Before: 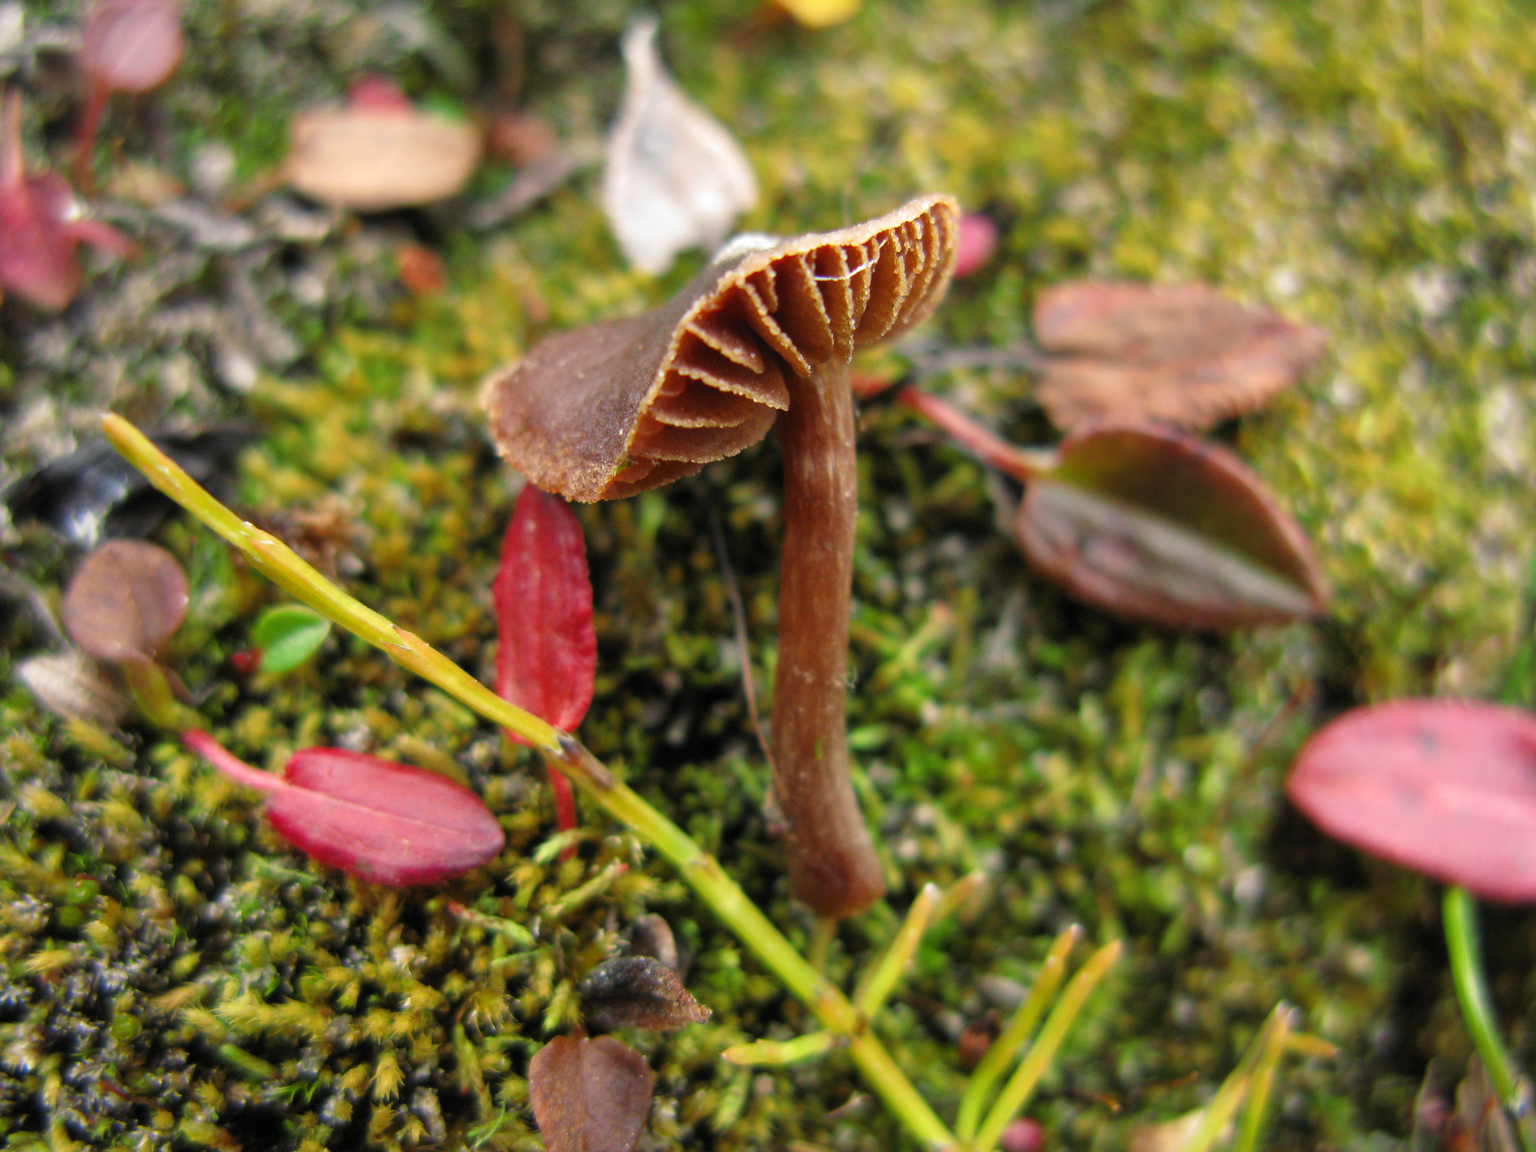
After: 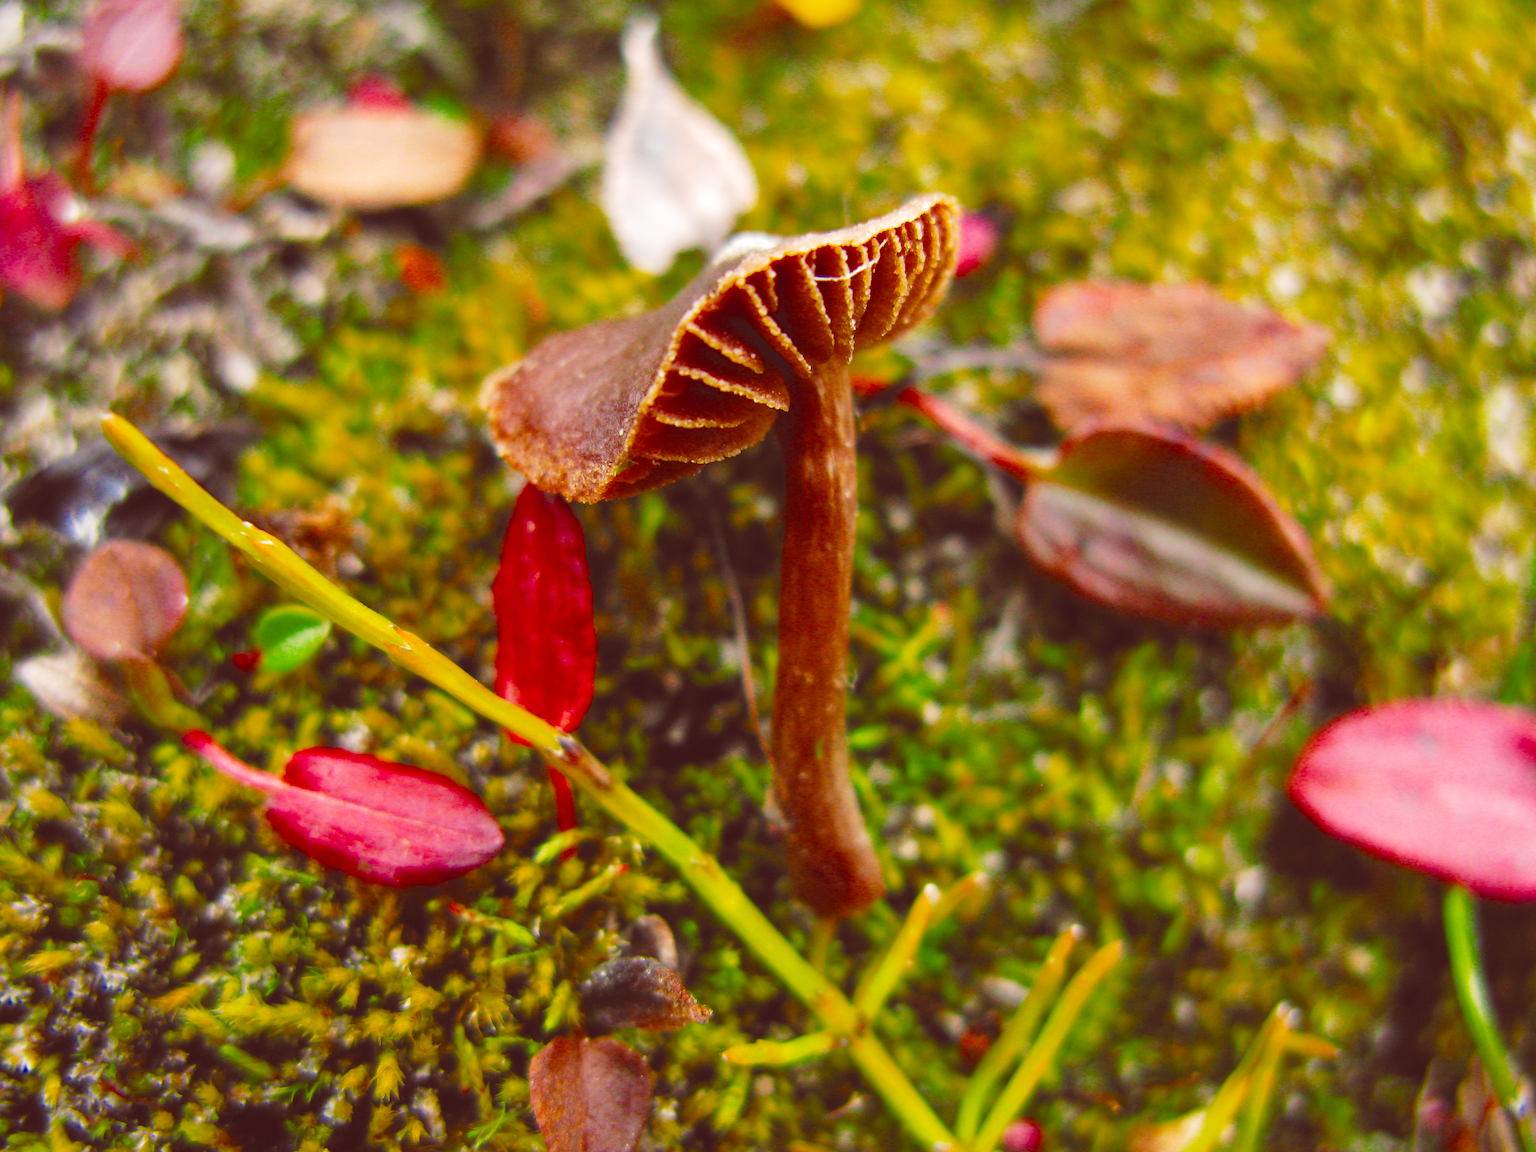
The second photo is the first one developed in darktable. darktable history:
color balance rgb: global offset › luminance -0.176%, global offset › chroma 0.268%, perceptual saturation grading › global saturation 25.239%, global vibrance 16.828%, saturation formula JzAzBz (2021)
tone curve: curves: ch0 [(0, 0) (0.003, 0.014) (0.011, 0.019) (0.025, 0.026) (0.044, 0.037) (0.069, 0.053) (0.1, 0.083) (0.136, 0.121) (0.177, 0.163) (0.224, 0.22) (0.277, 0.281) (0.335, 0.354) (0.399, 0.436) (0.468, 0.526) (0.543, 0.612) (0.623, 0.706) (0.709, 0.79) (0.801, 0.858) (0.898, 0.925) (1, 1)], preserve colors none
exposure: black level correction -0.027
tone equalizer: mask exposure compensation -0.51 EV
